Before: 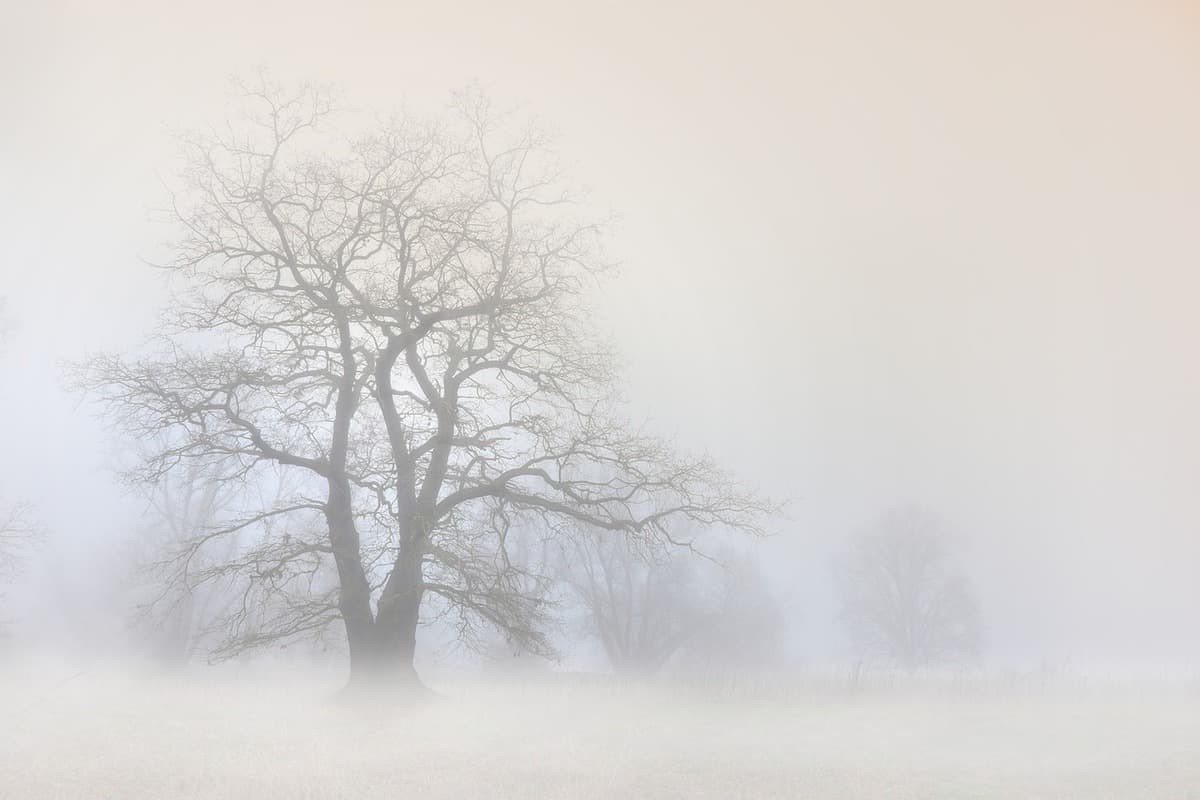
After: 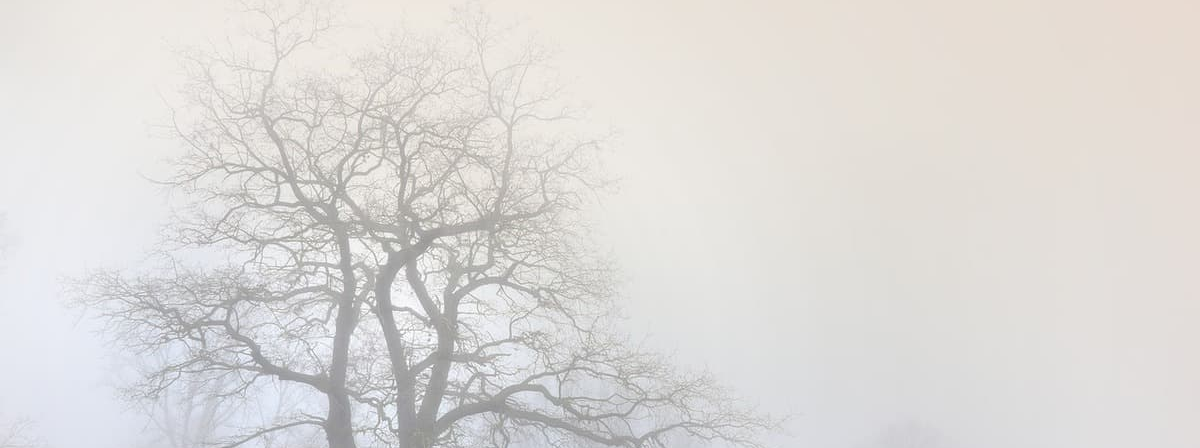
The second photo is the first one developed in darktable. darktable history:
crop and rotate: top 10.605%, bottom 33.274%
exposure: black level correction -0.003, exposure 0.04 EV, compensate highlight preservation false
